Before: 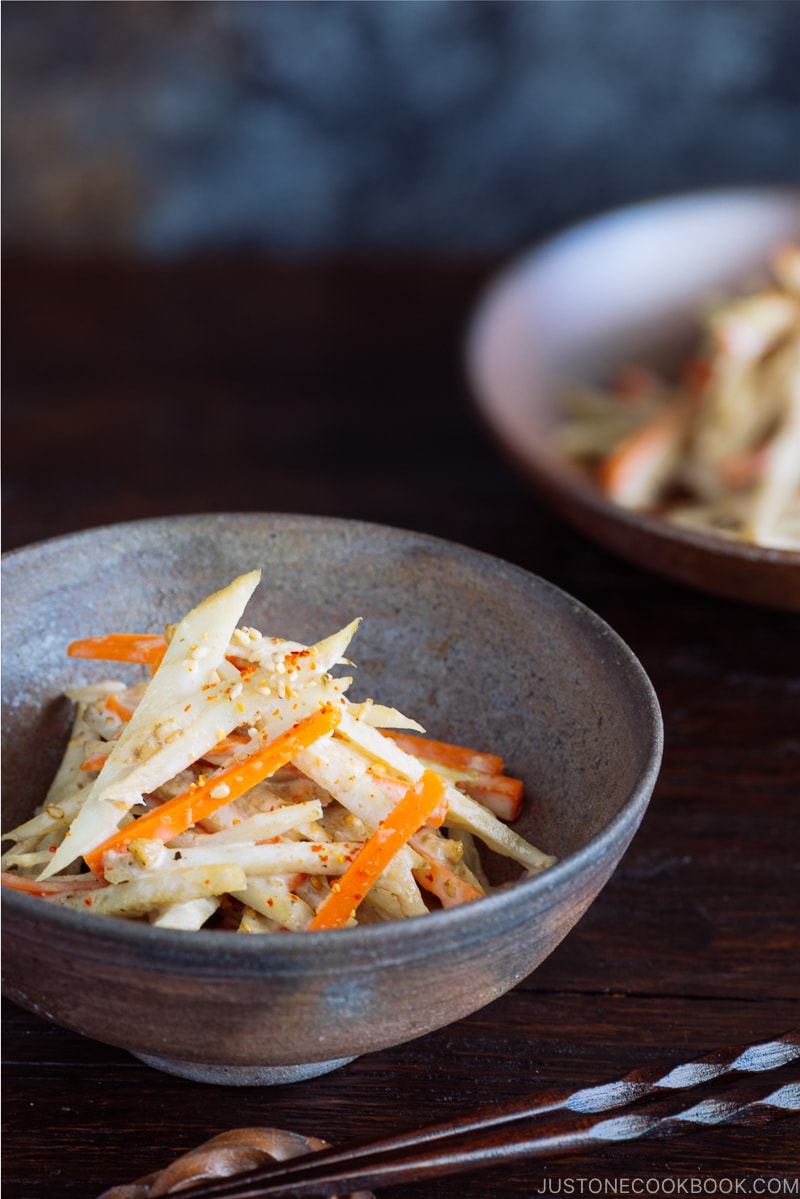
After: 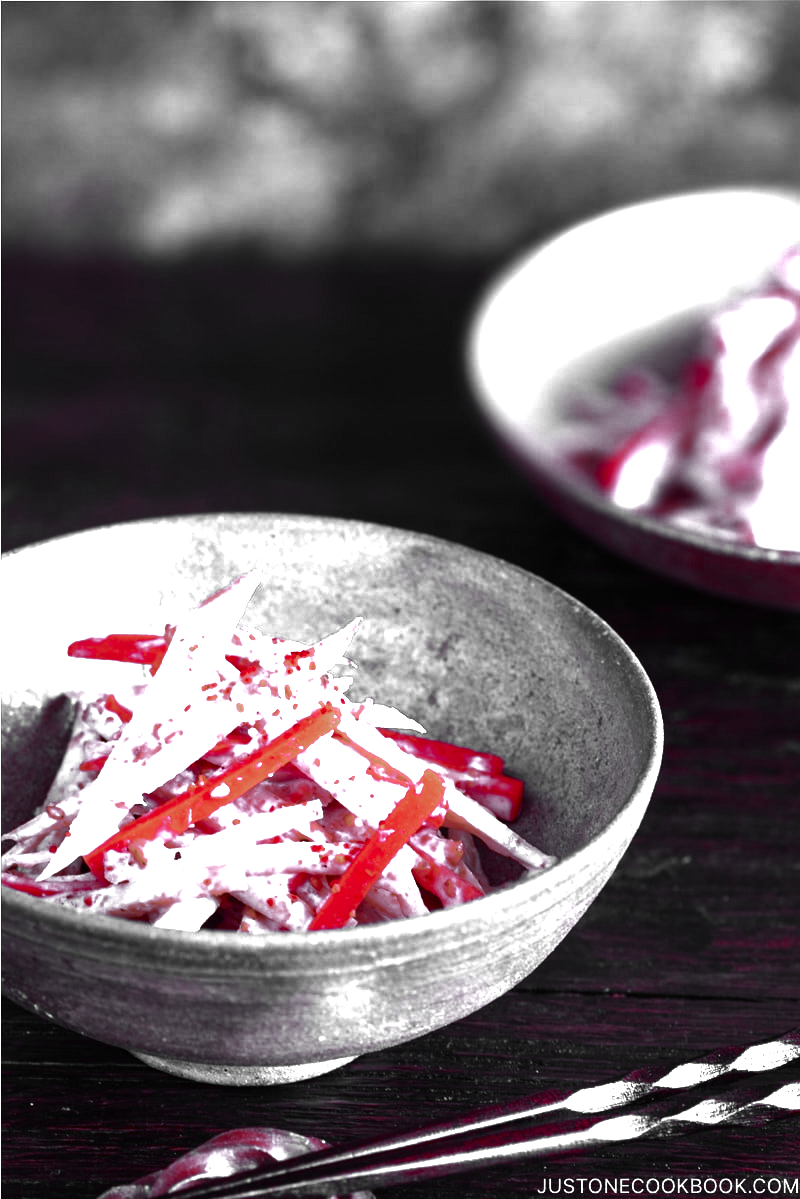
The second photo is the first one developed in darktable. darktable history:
color calibration: illuminant custom, x 0.379, y 0.481, temperature 4443.07 K
color zones: curves: ch0 [(0, 0.352) (0.143, 0.407) (0.286, 0.386) (0.429, 0.431) (0.571, 0.829) (0.714, 0.853) (0.857, 0.833) (1, 0.352)]; ch1 [(0, 0.604) (0.072, 0.726) (0.096, 0.608) (0.205, 0.007) (0.571, -0.006) (0.839, -0.013) (0.857, -0.012) (1, 0.604)]
